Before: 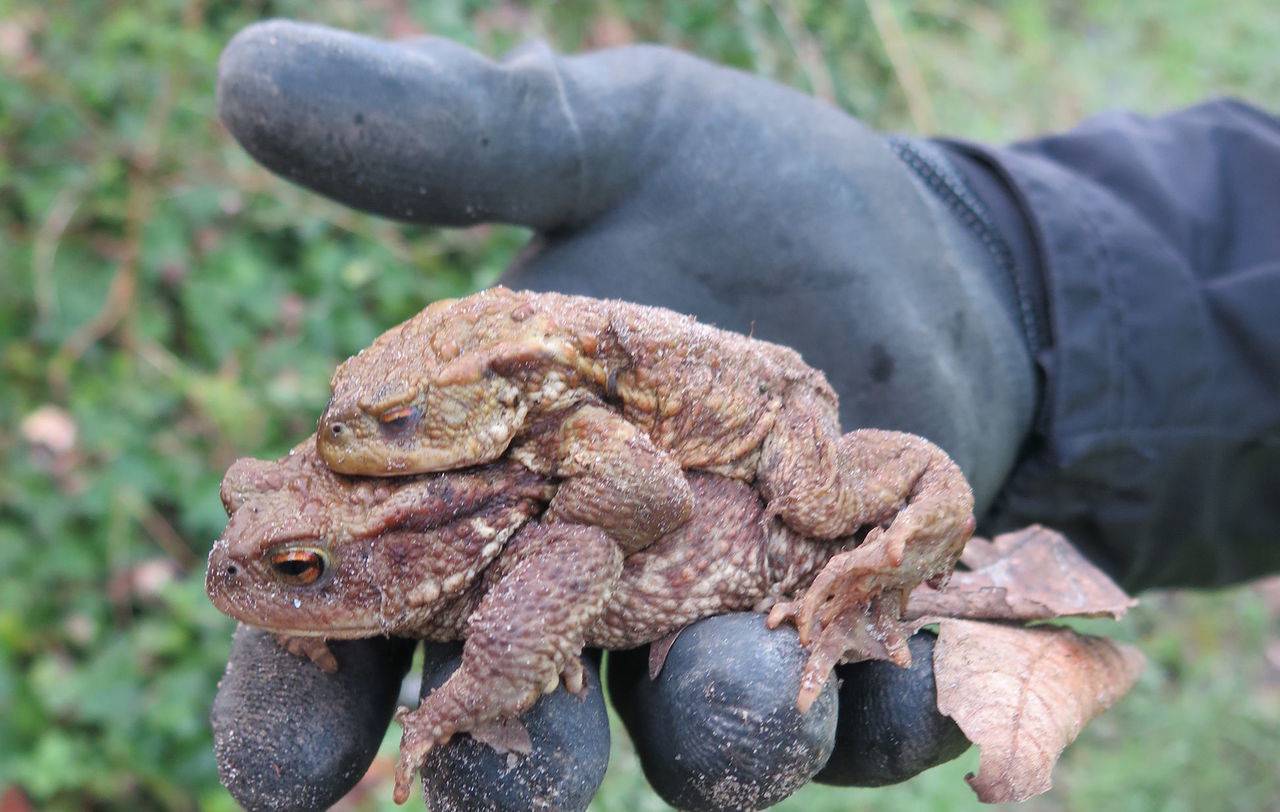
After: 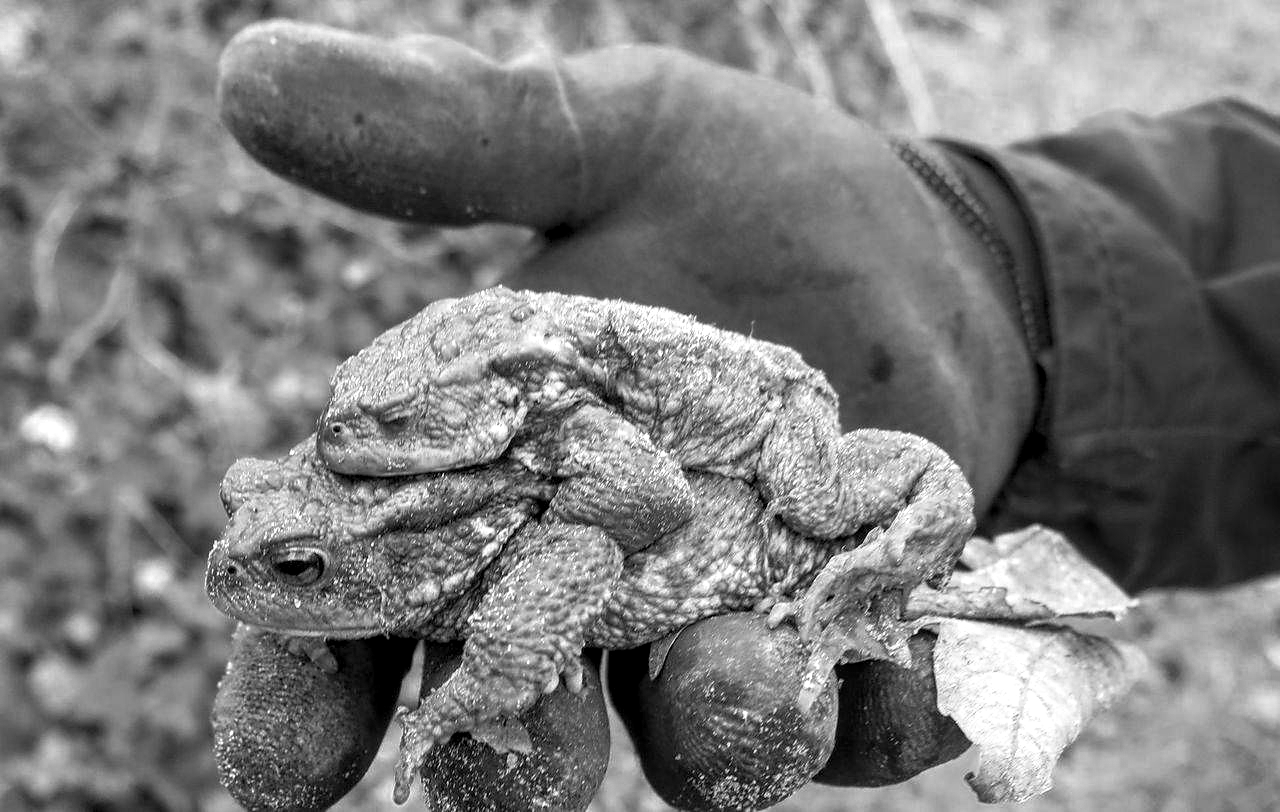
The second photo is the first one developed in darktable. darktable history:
color correction: highlights b* 0.022
levels: levels [0, 0.476, 0.951]
shadows and highlights: shadows -63.12, white point adjustment -5.23, highlights 61.95
sharpen: radius 1.538, amount 0.367, threshold 1.433
local contrast: highlights 61%, detail 143%, midtone range 0.435
color zones: curves: ch0 [(0.002, 0.593) (0.143, 0.417) (0.285, 0.541) (0.455, 0.289) (0.608, 0.327) (0.727, 0.283) (0.869, 0.571) (1, 0.603)]; ch1 [(0, 0) (0.143, 0) (0.286, 0) (0.429, 0) (0.571, 0) (0.714, 0) (0.857, 0)]
